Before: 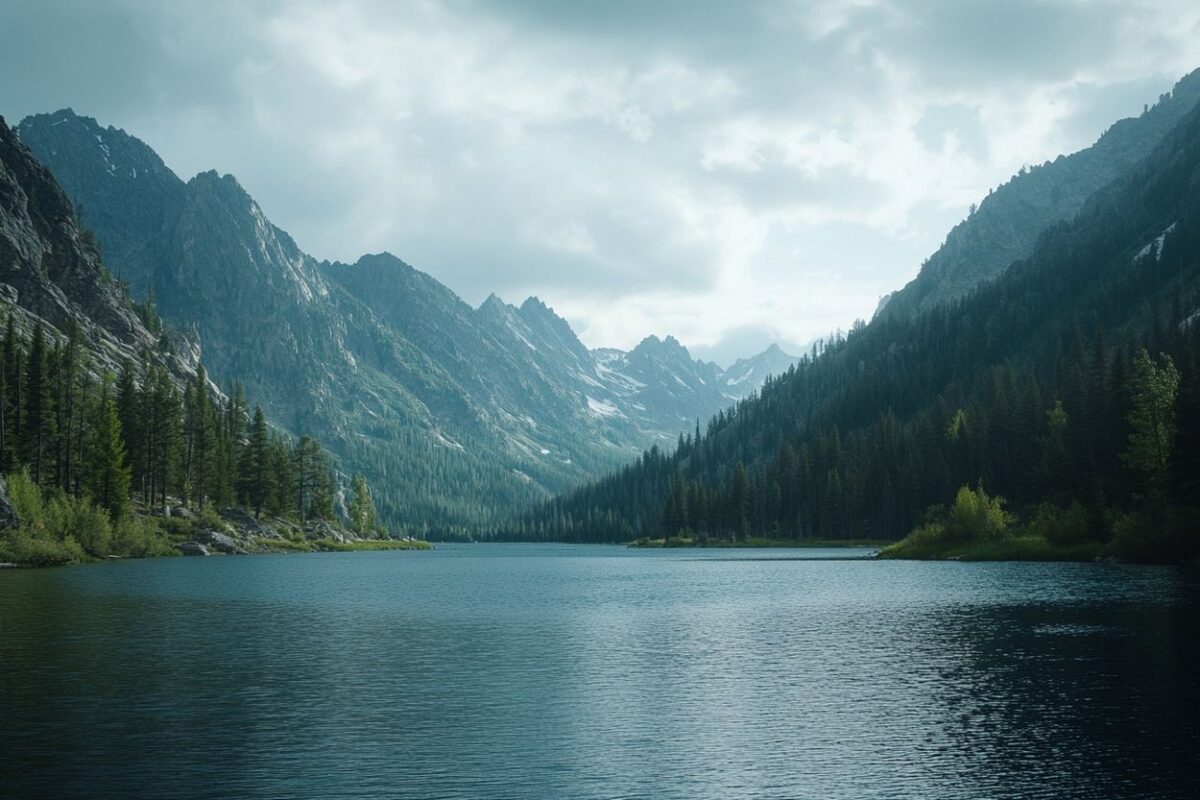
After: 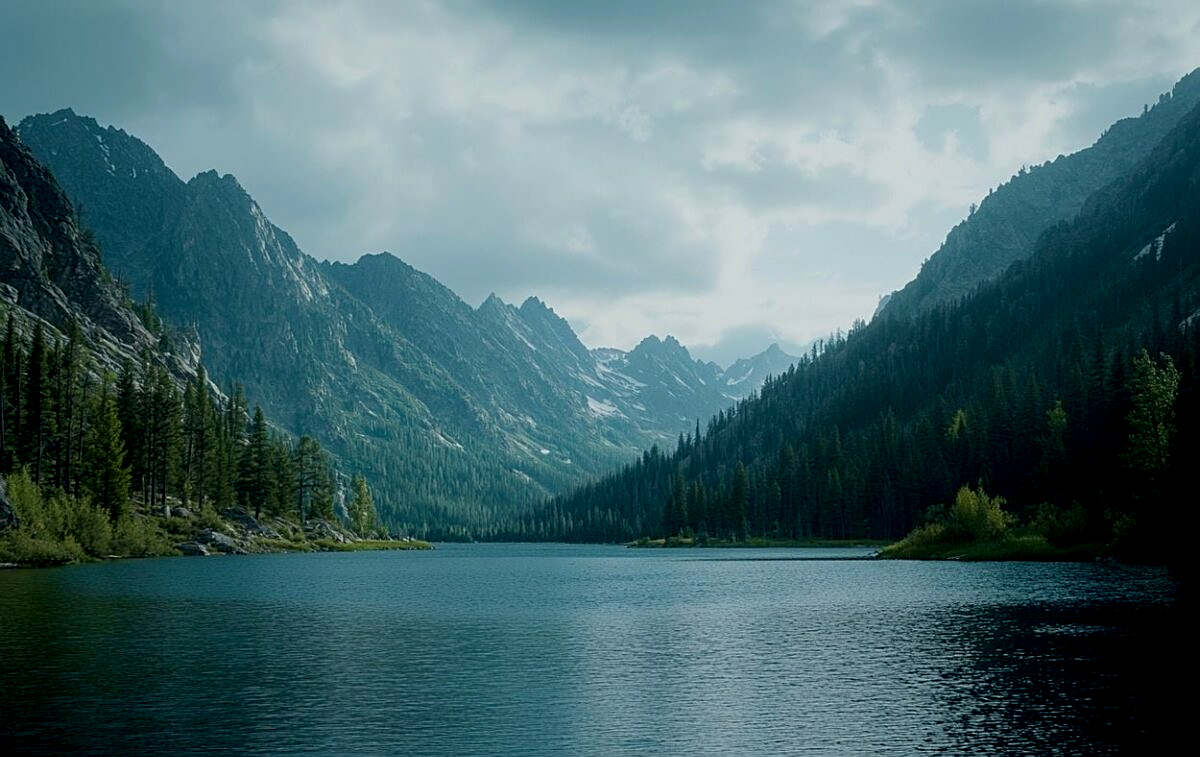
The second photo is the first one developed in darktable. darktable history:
exposure: black level correction 0.011, exposure -0.483 EV, compensate highlight preservation false
velvia: on, module defaults
crop and rotate: top 0.013%, bottom 5.279%
sharpen: on, module defaults
